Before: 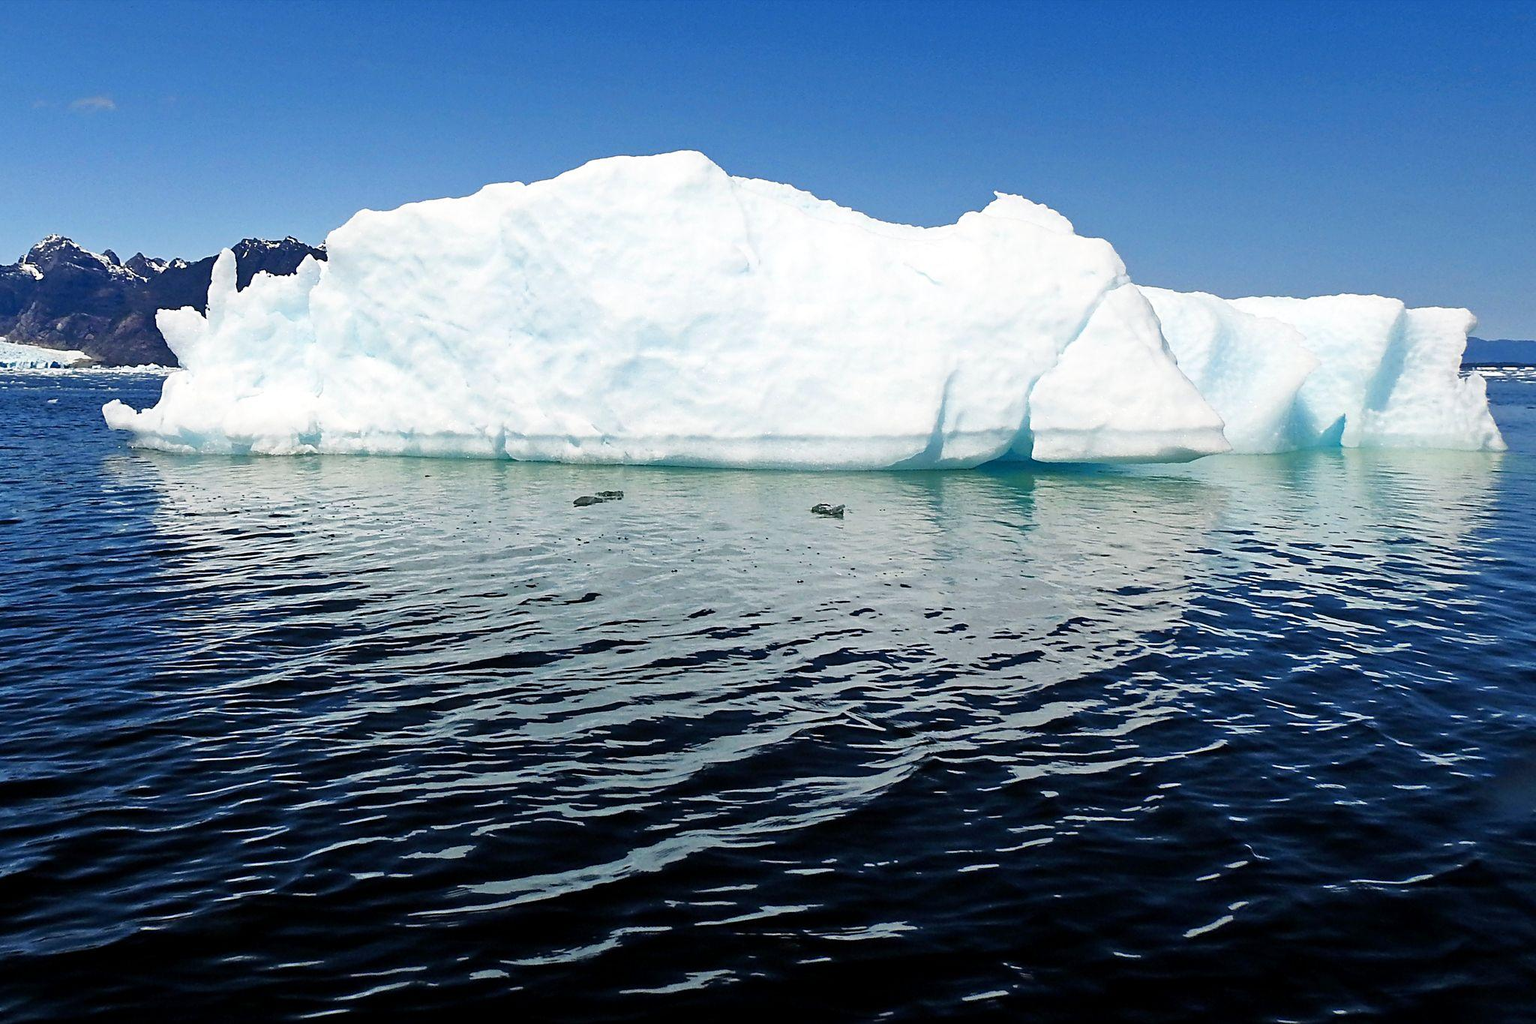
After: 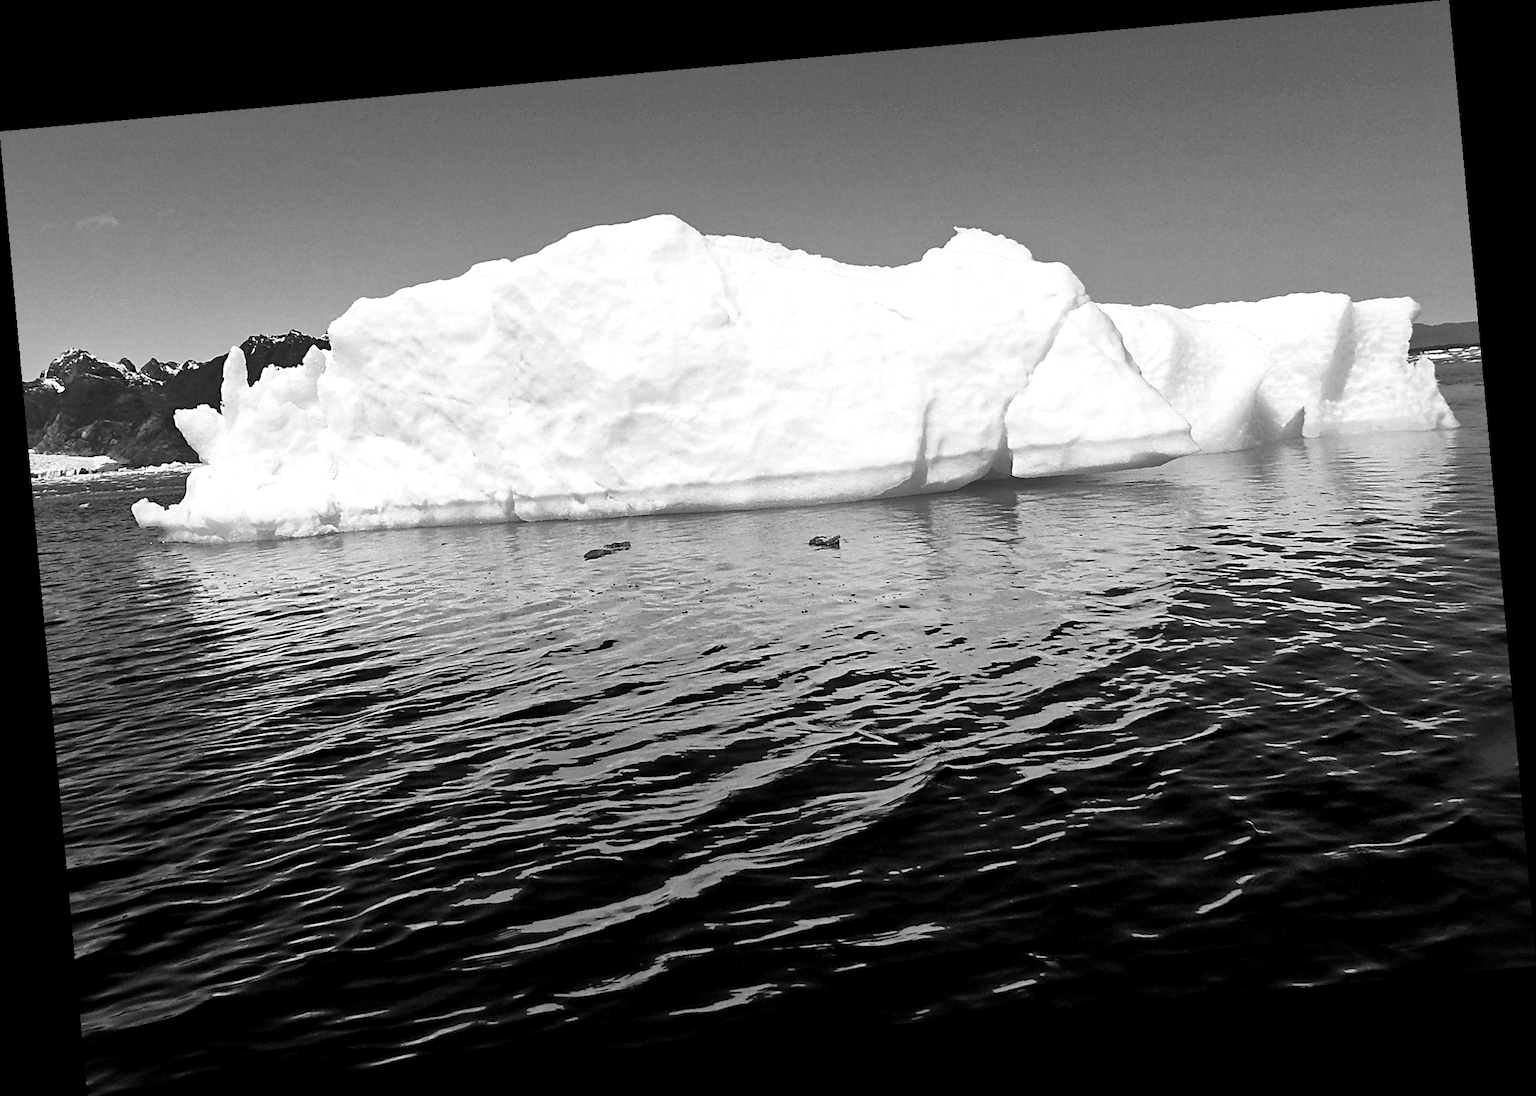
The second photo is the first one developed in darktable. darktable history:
monochrome: on, module defaults
rotate and perspective: rotation -5.2°, automatic cropping off
local contrast: mode bilateral grid, contrast 20, coarseness 100, detail 150%, midtone range 0.2
